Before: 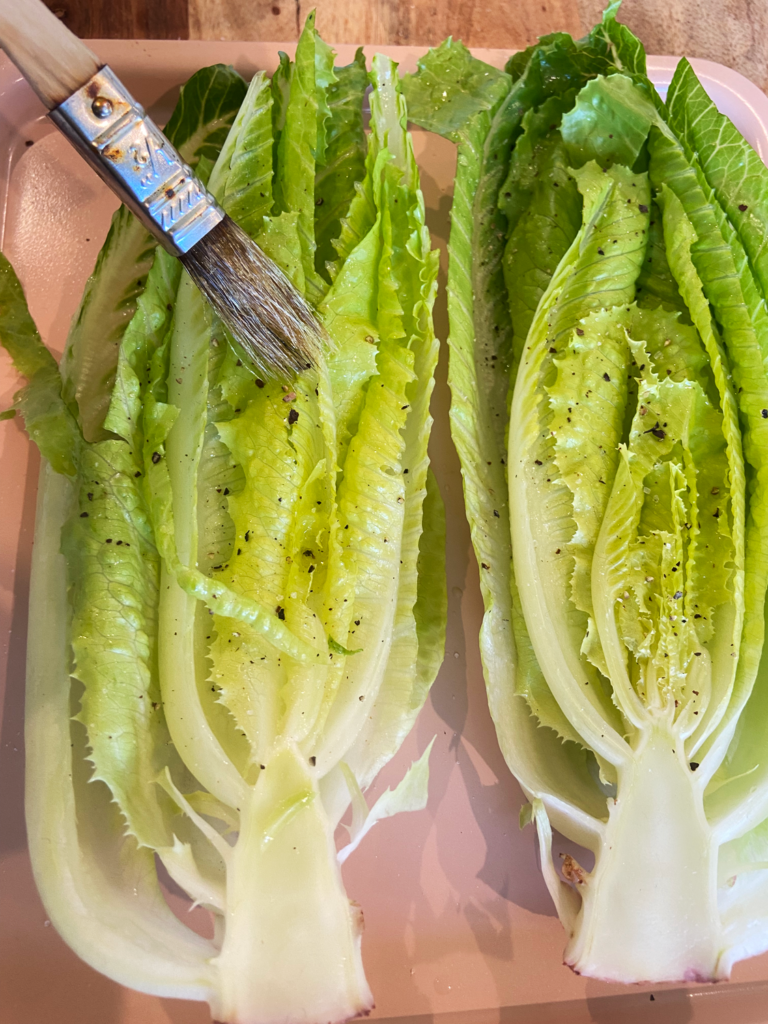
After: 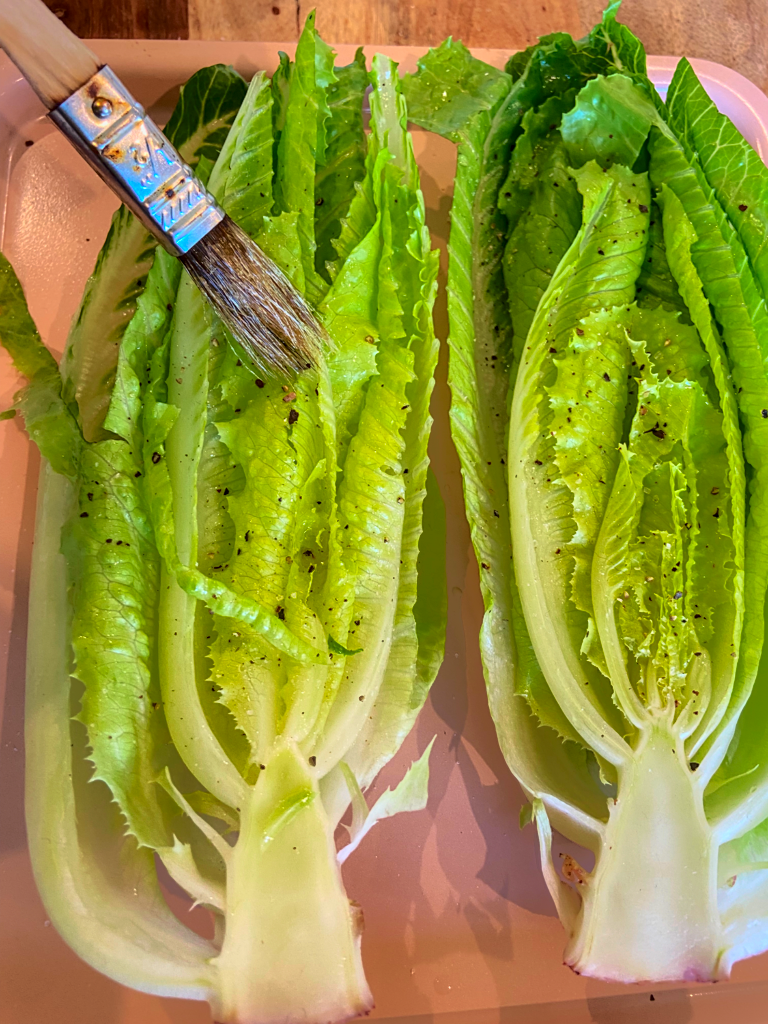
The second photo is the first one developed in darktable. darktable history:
tone curve: curves: ch0 [(0, 0) (0.091, 0.077) (0.517, 0.574) (0.745, 0.82) (0.844, 0.908) (0.909, 0.942) (1, 0.973)]; ch1 [(0, 0) (0.437, 0.404) (0.5, 0.5) (0.534, 0.554) (0.58, 0.603) (0.616, 0.649) (1, 1)]; ch2 [(0, 0) (0.442, 0.415) (0.5, 0.5) (0.535, 0.557) (0.585, 0.62) (1, 1)], color space Lab, independent channels, preserve colors none
sharpen: amount 0.2
local contrast: on, module defaults
shadows and highlights: shadows -19.91, highlights -73.15
